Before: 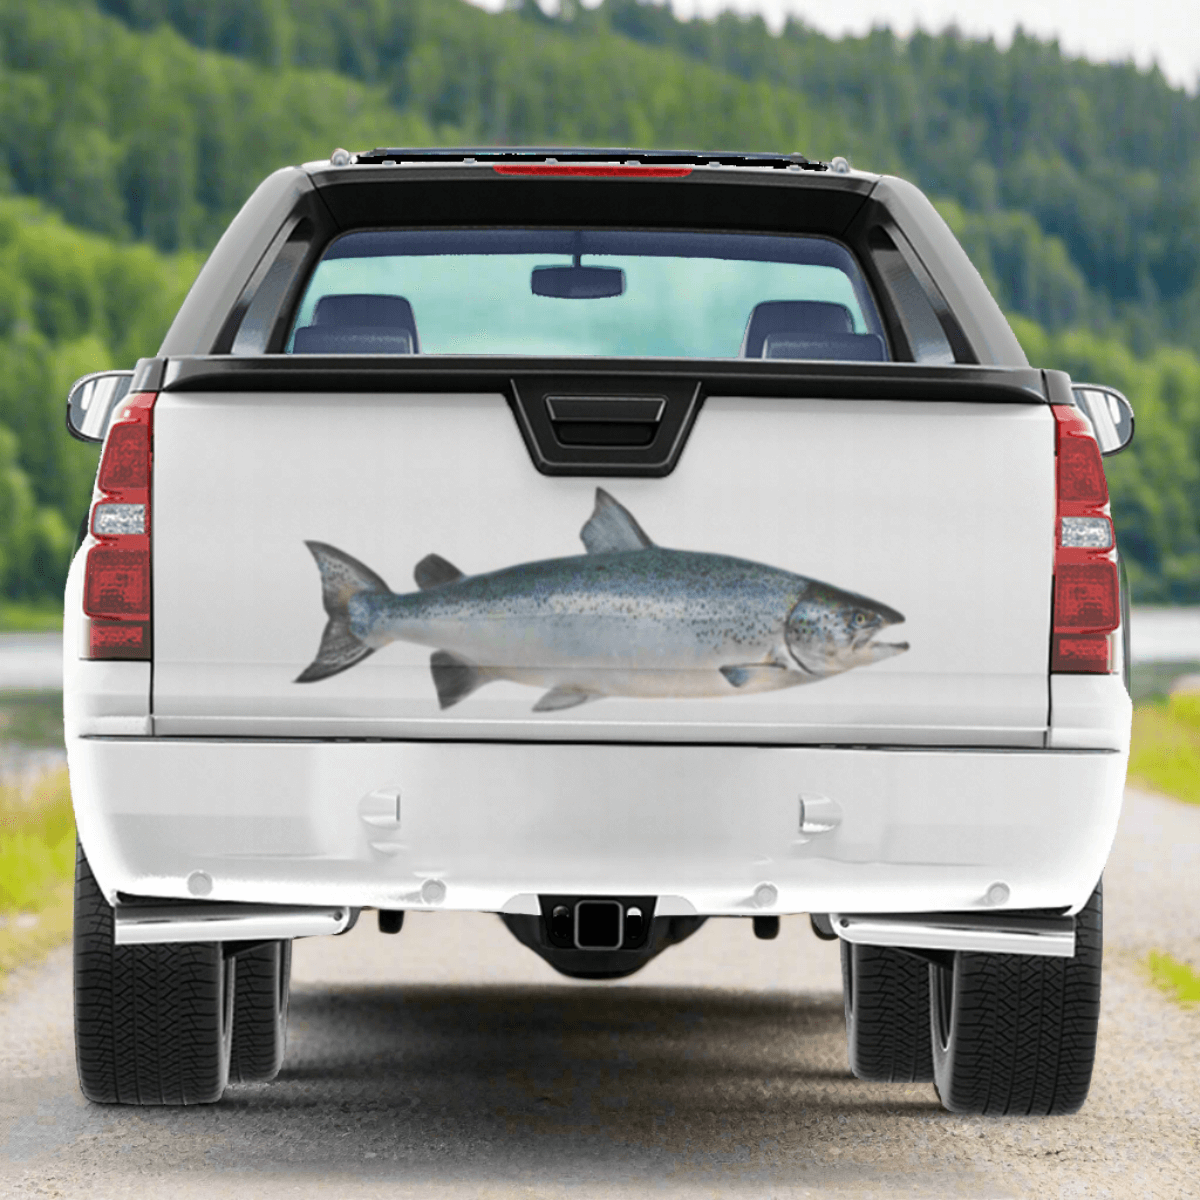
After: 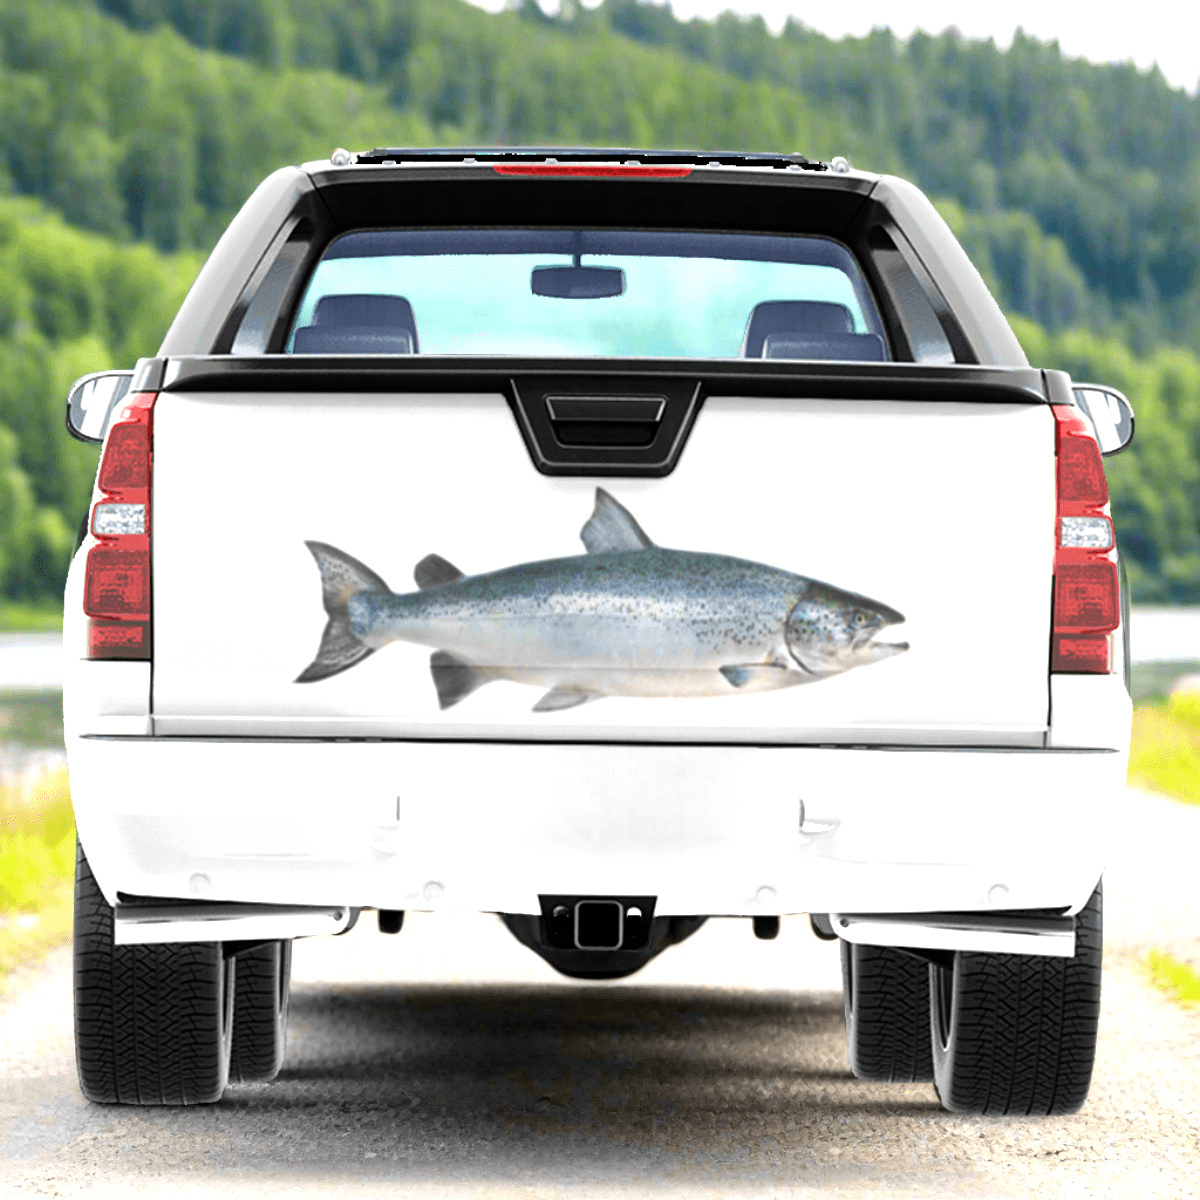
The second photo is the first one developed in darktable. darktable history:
local contrast: mode bilateral grid, contrast 21, coarseness 51, detail 119%, midtone range 0.2
tone equalizer: -8 EV -0.77 EV, -7 EV -0.694 EV, -6 EV -0.561 EV, -5 EV -0.385 EV, -3 EV 0.371 EV, -2 EV 0.6 EV, -1 EV 0.693 EV, +0 EV 0.749 EV
